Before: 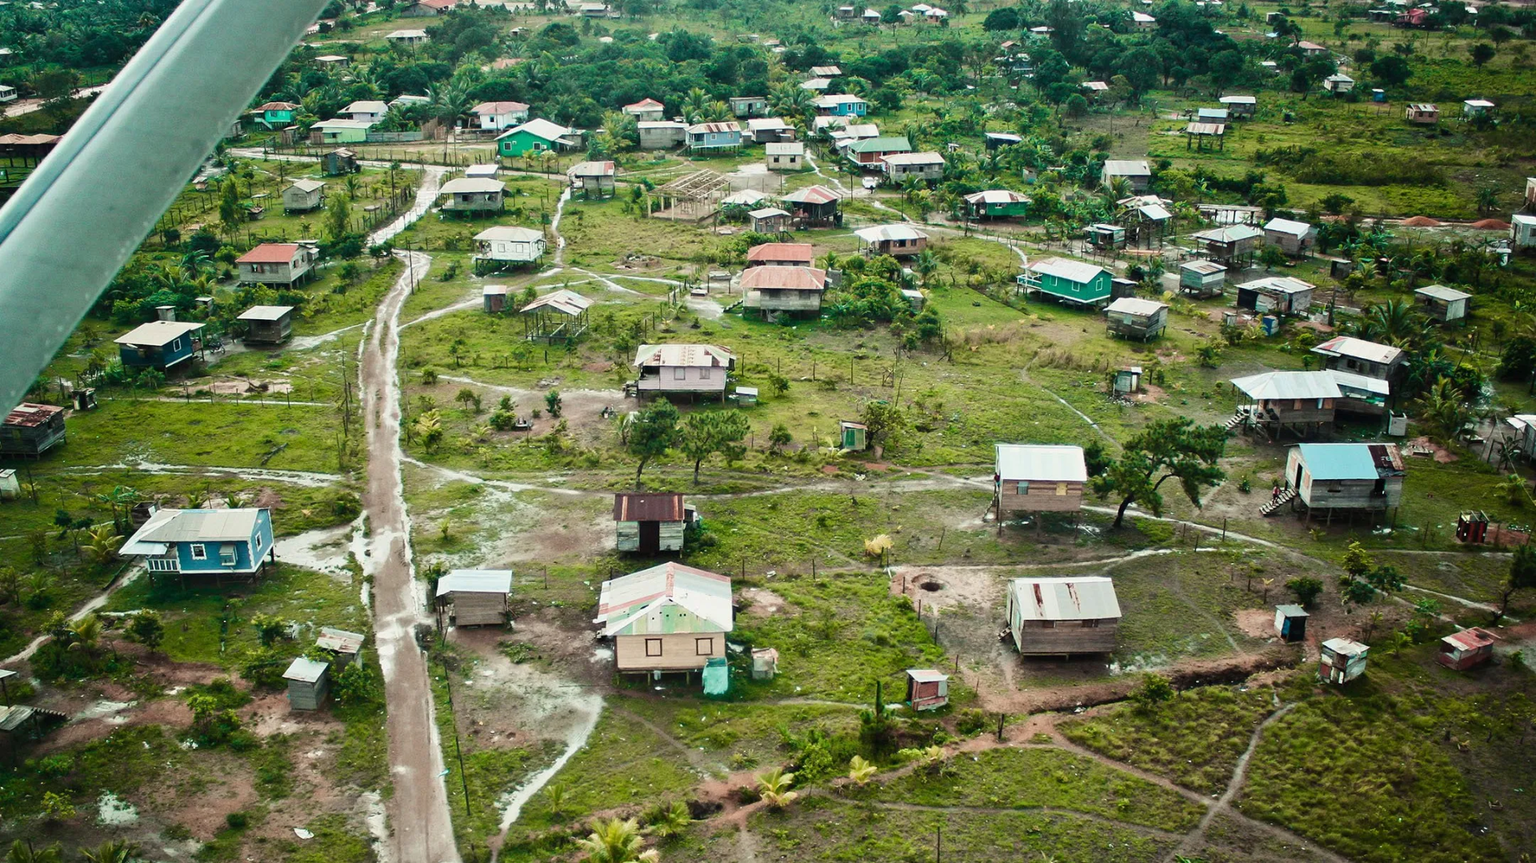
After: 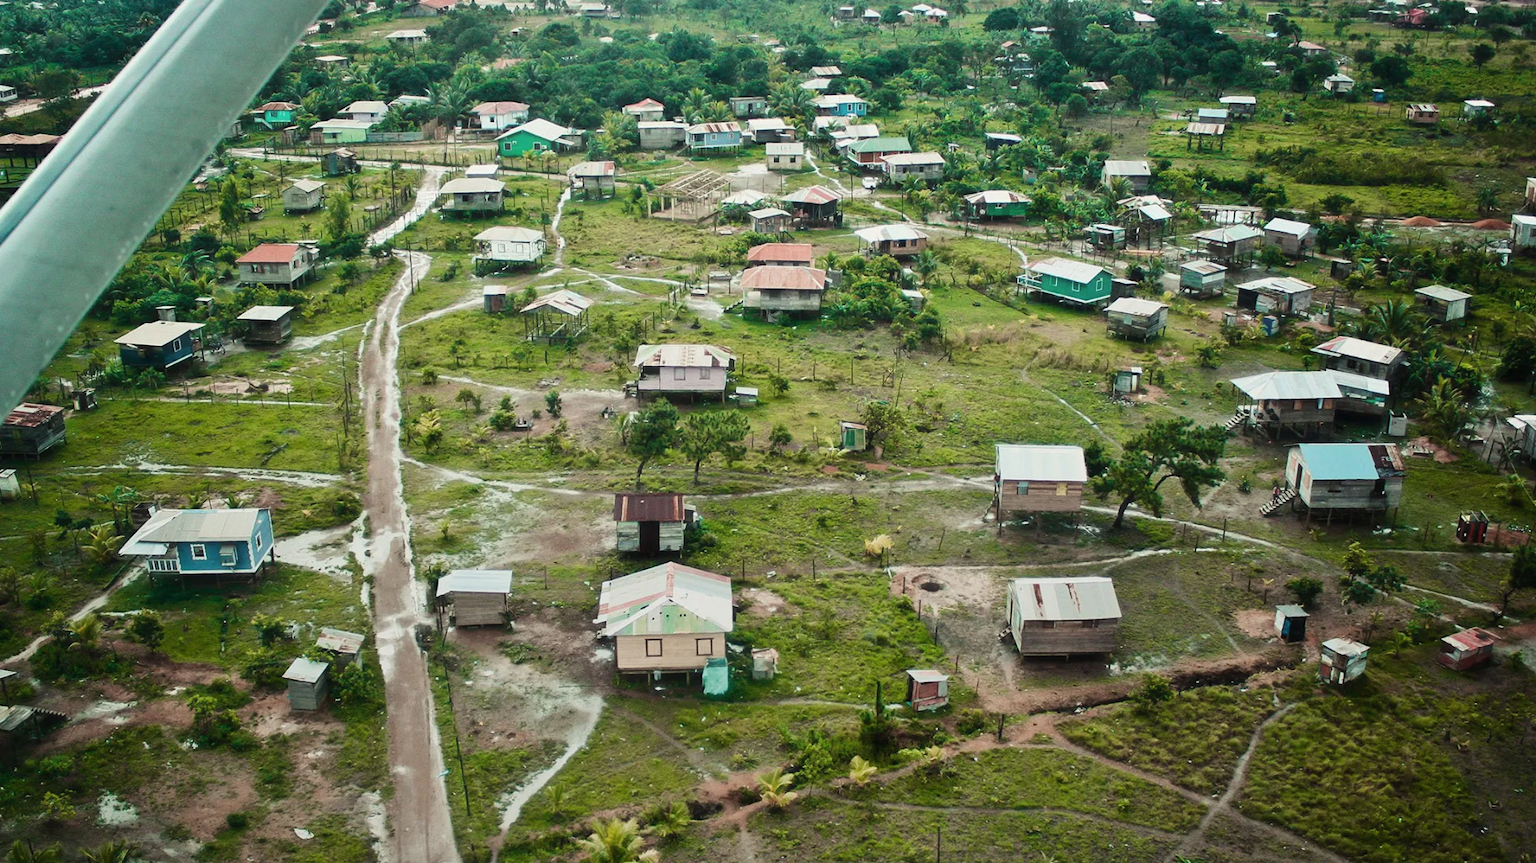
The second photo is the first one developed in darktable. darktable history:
haze removal: strength -0.05
graduated density: rotation -180°, offset 24.95
